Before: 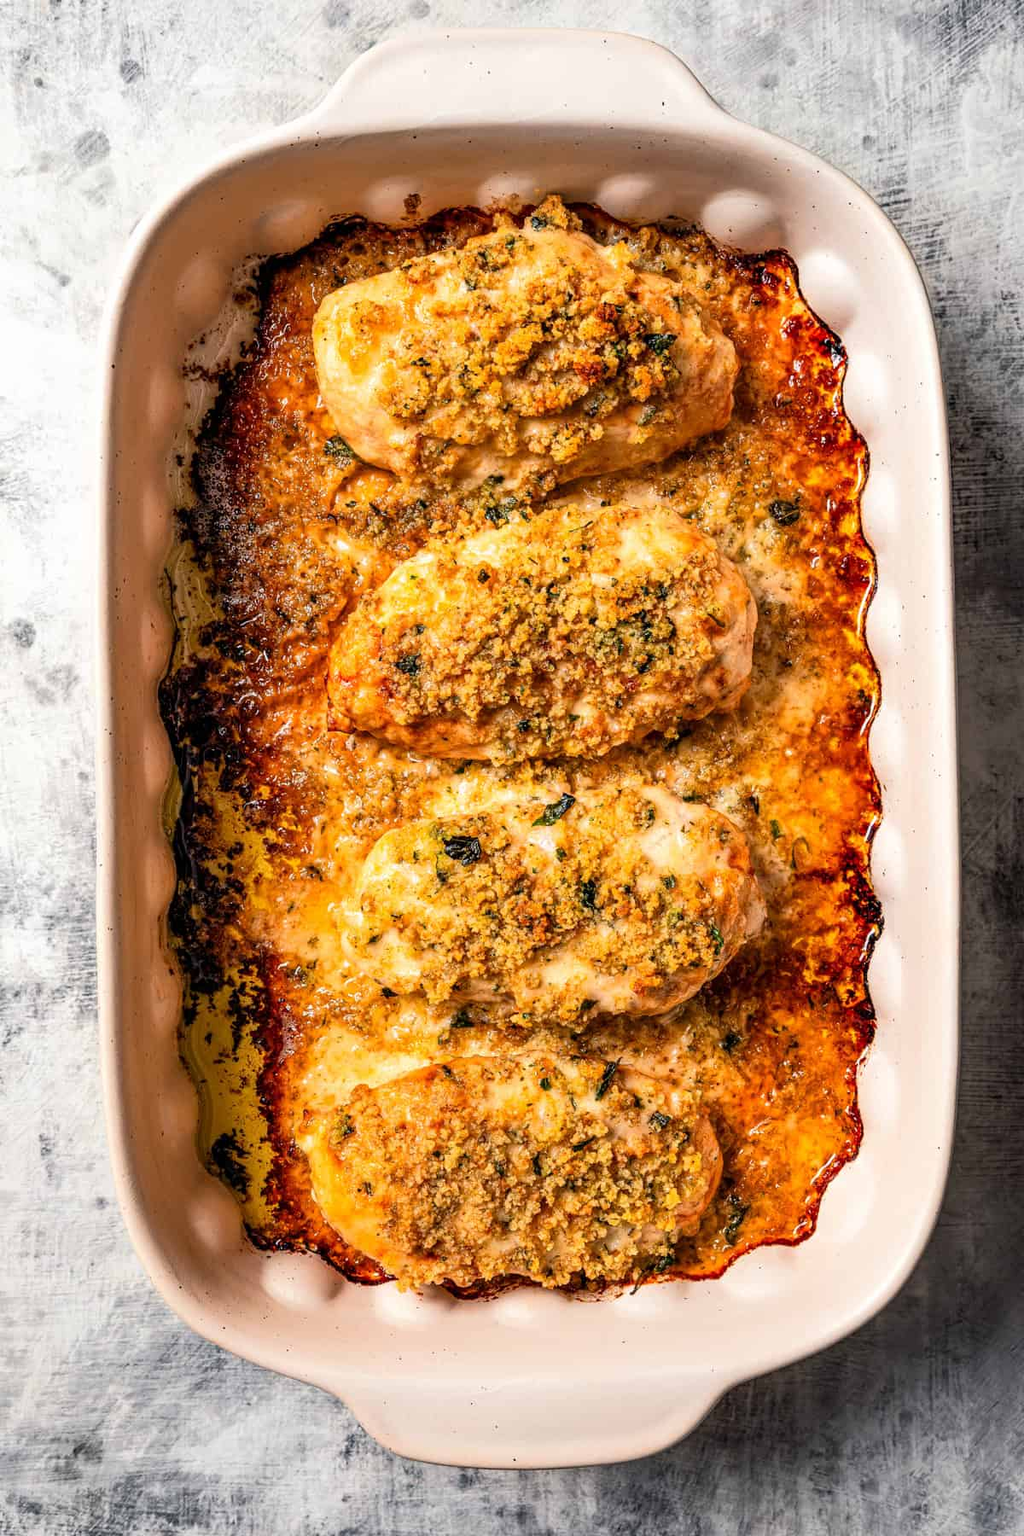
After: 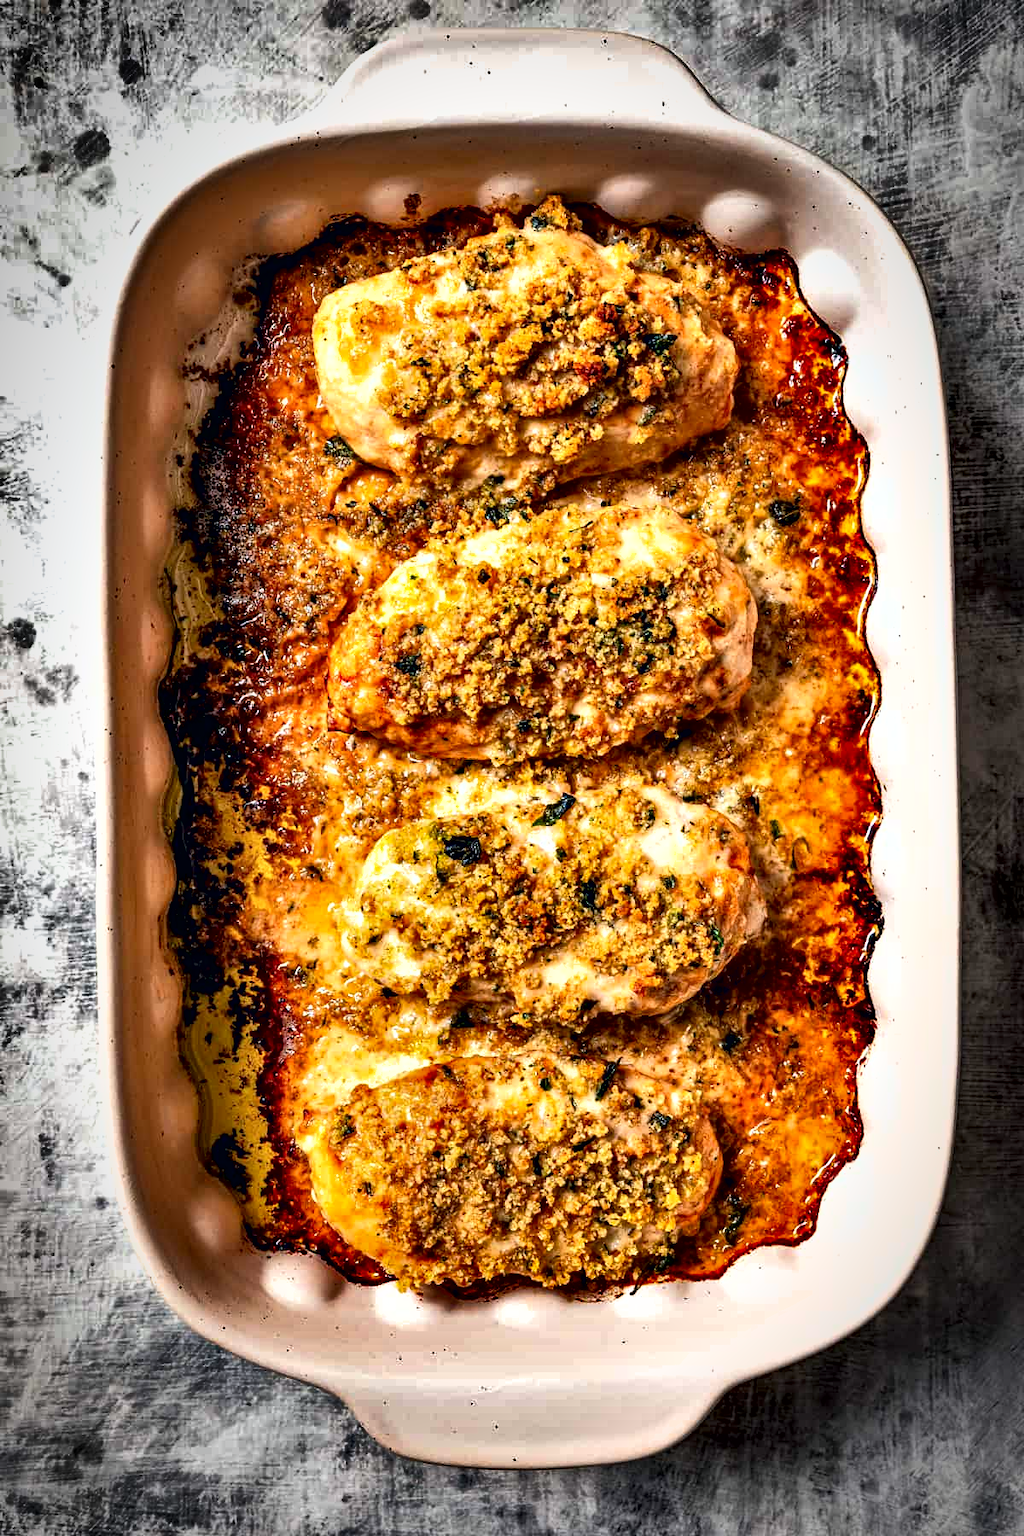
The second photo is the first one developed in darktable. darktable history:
shadows and highlights: shadows 17.65, highlights -84.09, soften with gaussian
contrast equalizer: octaves 7, y [[0.6 ×6], [0.55 ×6], [0 ×6], [0 ×6], [0 ×6]]
vignetting: brightness -0.581, saturation -0.122, automatic ratio true
exposure: compensate exposure bias true, compensate highlight preservation false
